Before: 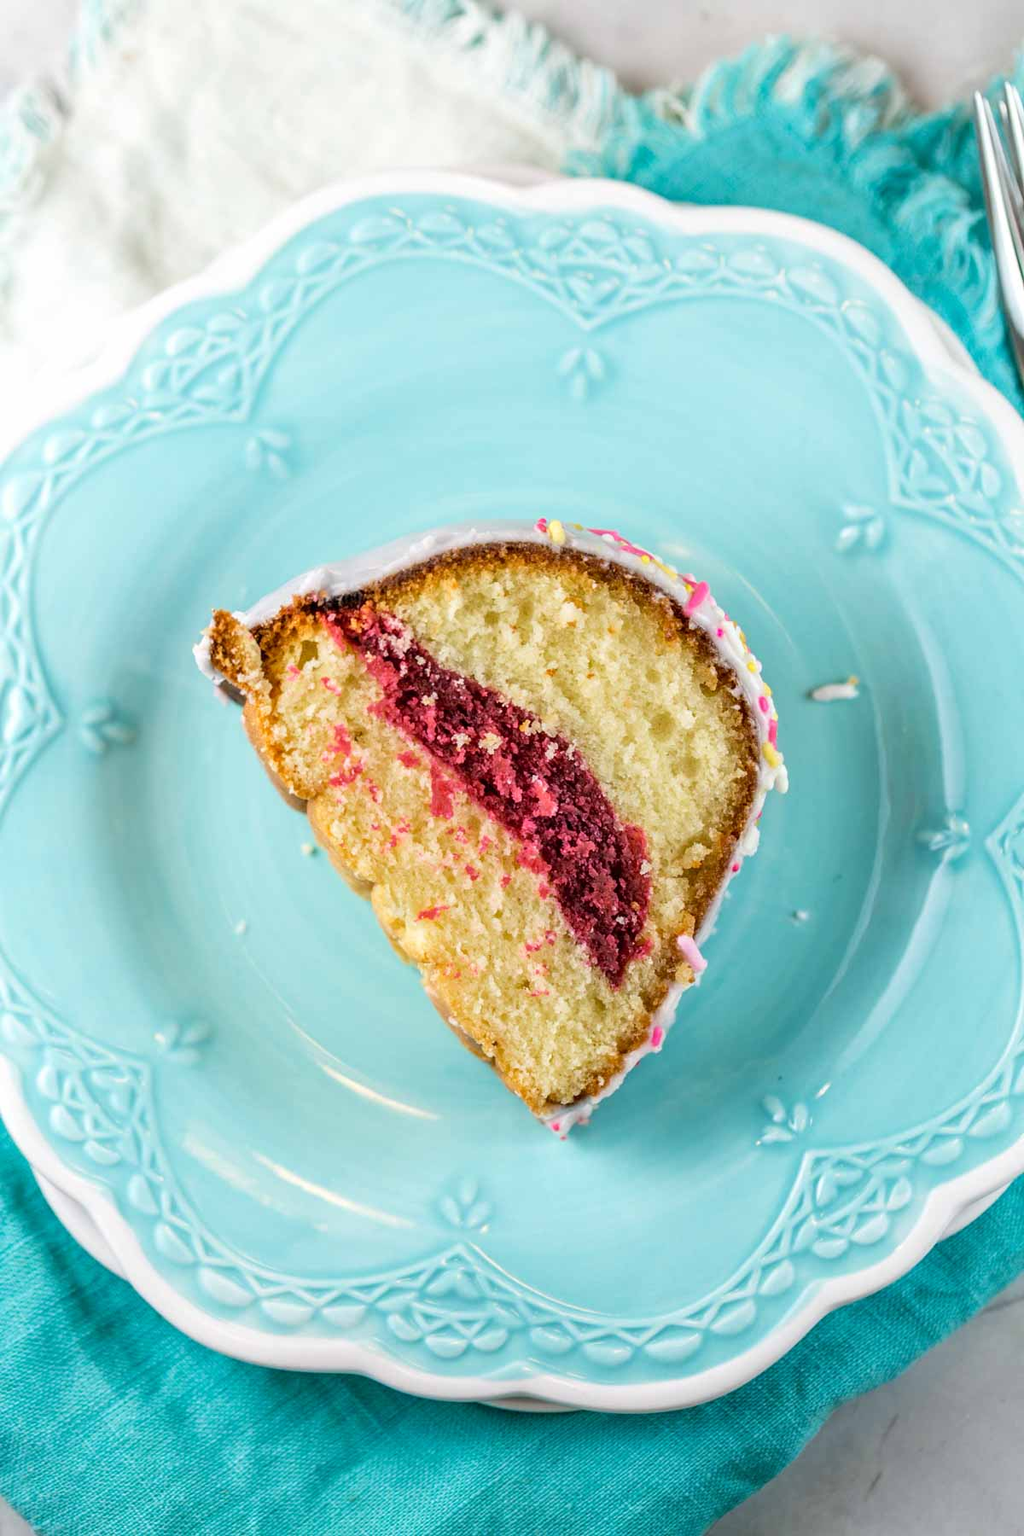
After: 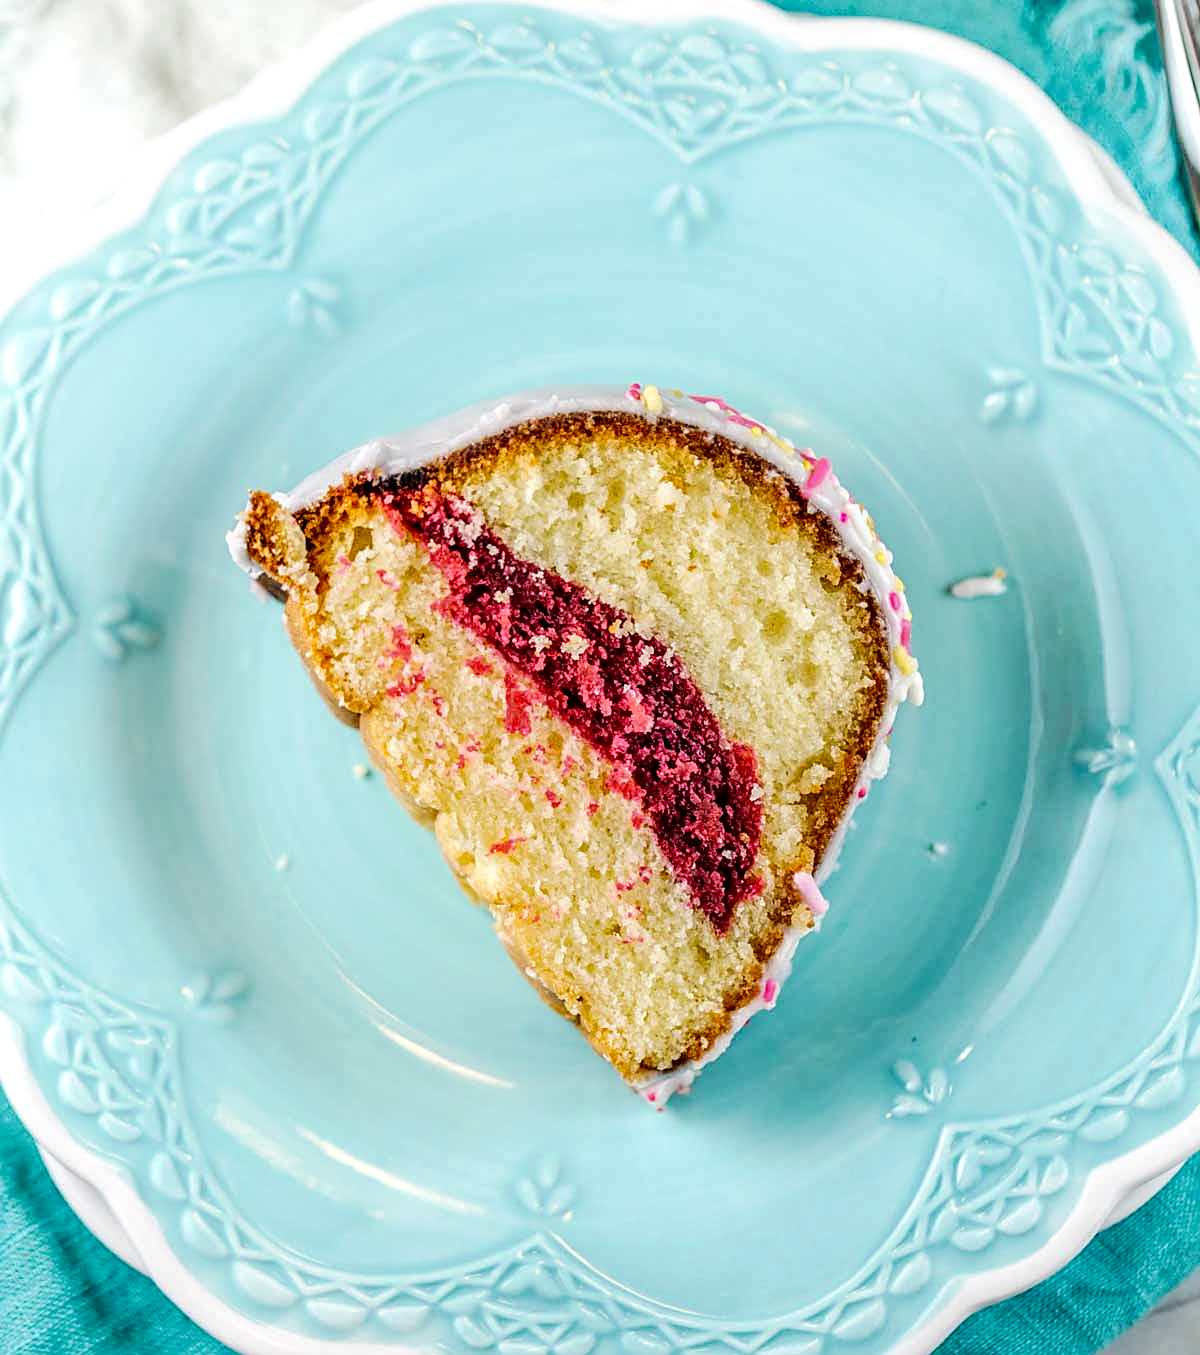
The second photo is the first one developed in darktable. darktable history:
sharpen: on, module defaults
tone curve: curves: ch0 [(0.003, 0) (0.066, 0.031) (0.16, 0.089) (0.269, 0.218) (0.395, 0.408) (0.517, 0.56) (0.684, 0.734) (0.791, 0.814) (1, 1)]; ch1 [(0, 0) (0.164, 0.115) (0.337, 0.332) (0.39, 0.398) (0.464, 0.461) (0.501, 0.5) (0.507, 0.5) (0.534, 0.532) (0.577, 0.59) (0.652, 0.681) (0.733, 0.764) (0.819, 0.823) (1, 1)]; ch2 [(0, 0) (0.337, 0.382) (0.464, 0.476) (0.501, 0.5) (0.527, 0.54) (0.551, 0.565) (0.628, 0.632) (0.689, 0.686) (1, 1)], preserve colors none
local contrast: on, module defaults
crop and rotate: top 12.482%, bottom 12.23%
